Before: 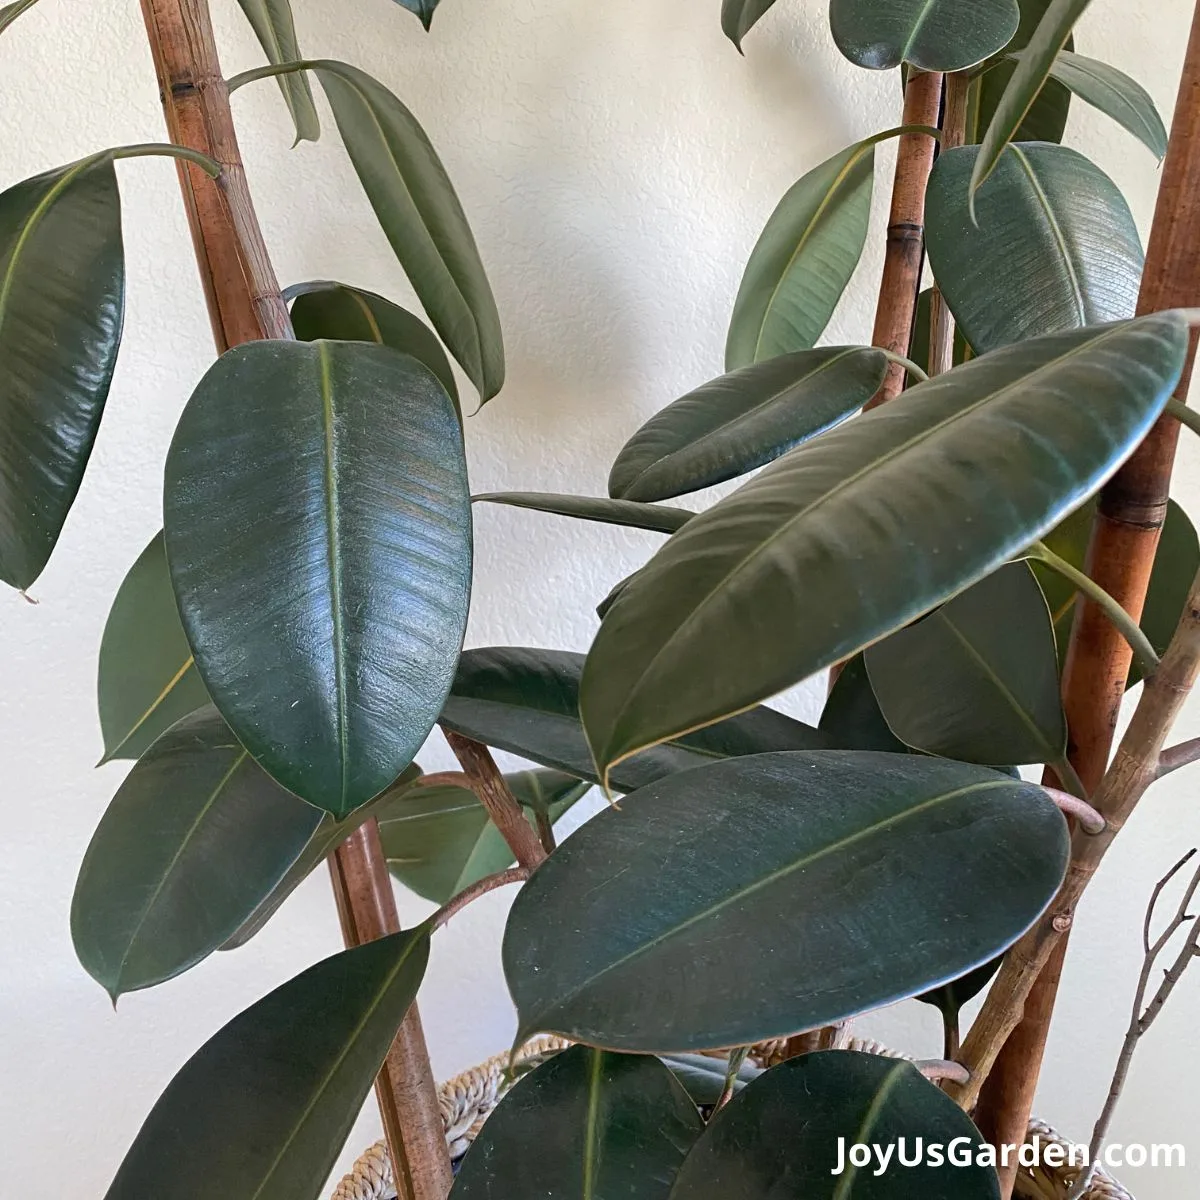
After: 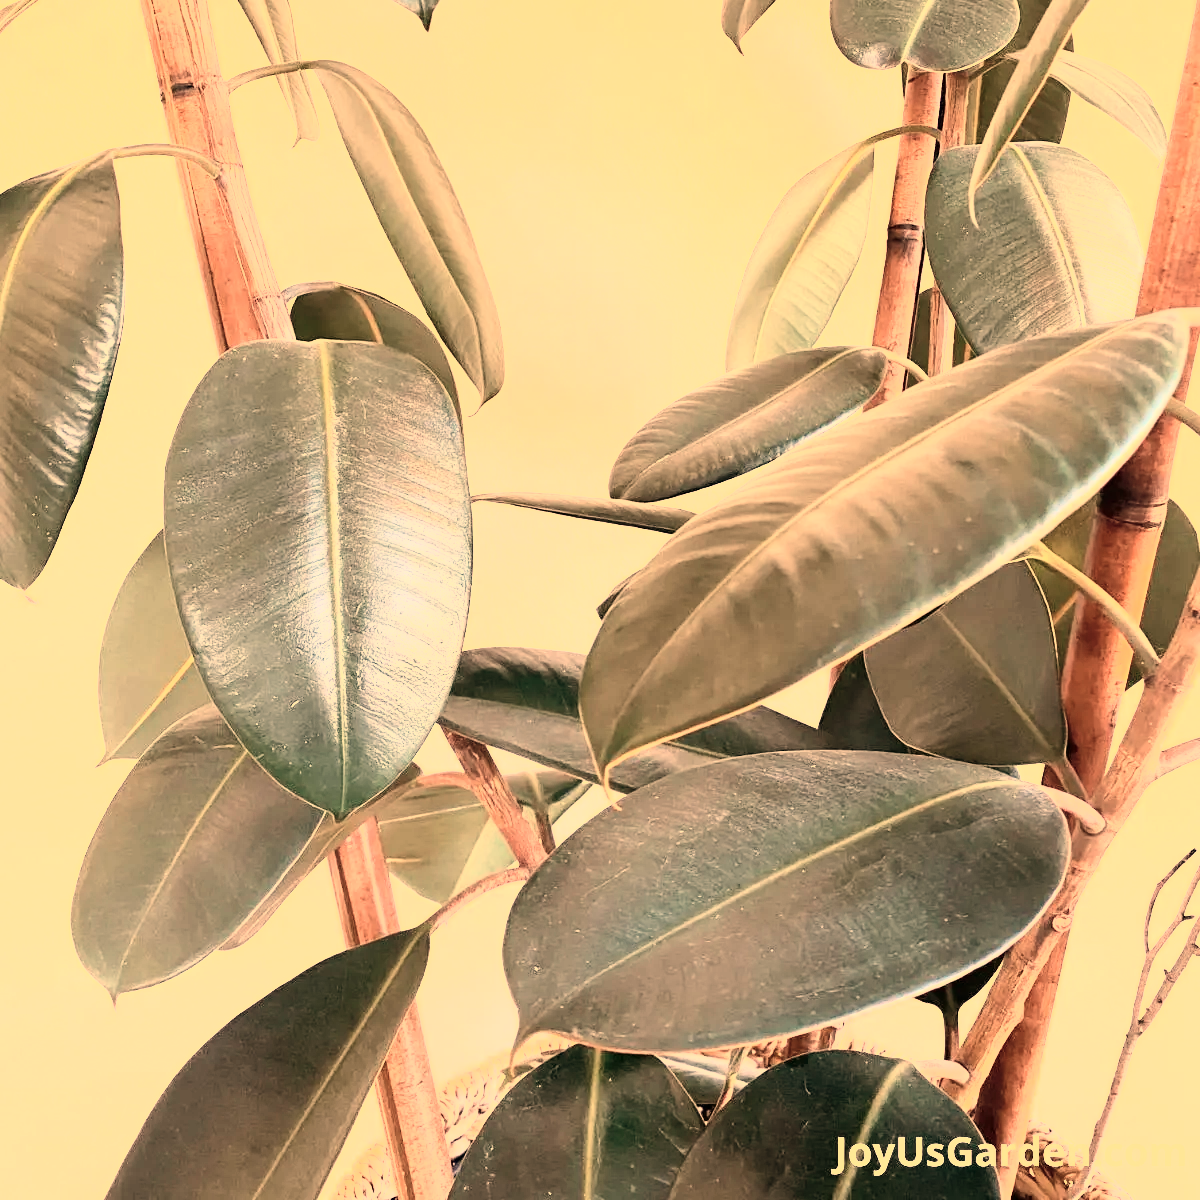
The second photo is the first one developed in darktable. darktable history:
tone curve: curves: ch0 [(0, 0) (0.003, 0.003) (0.011, 0.011) (0.025, 0.026) (0.044, 0.045) (0.069, 0.087) (0.1, 0.141) (0.136, 0.202) (0.177, 0.271) (0.224, 0.357) (0.277, 0.461) (0.335, 0.583) (0.399, 0.685) (0.468, 0.782) (0.543, 0.867) (0.623, 0.927) (0.709, 0.96) (0.801, 0.975) (0.898, 0.987) (1, 1)], color space Lab, independent channels, preserve colors none
white balance: red 1.467, blue 0.684
